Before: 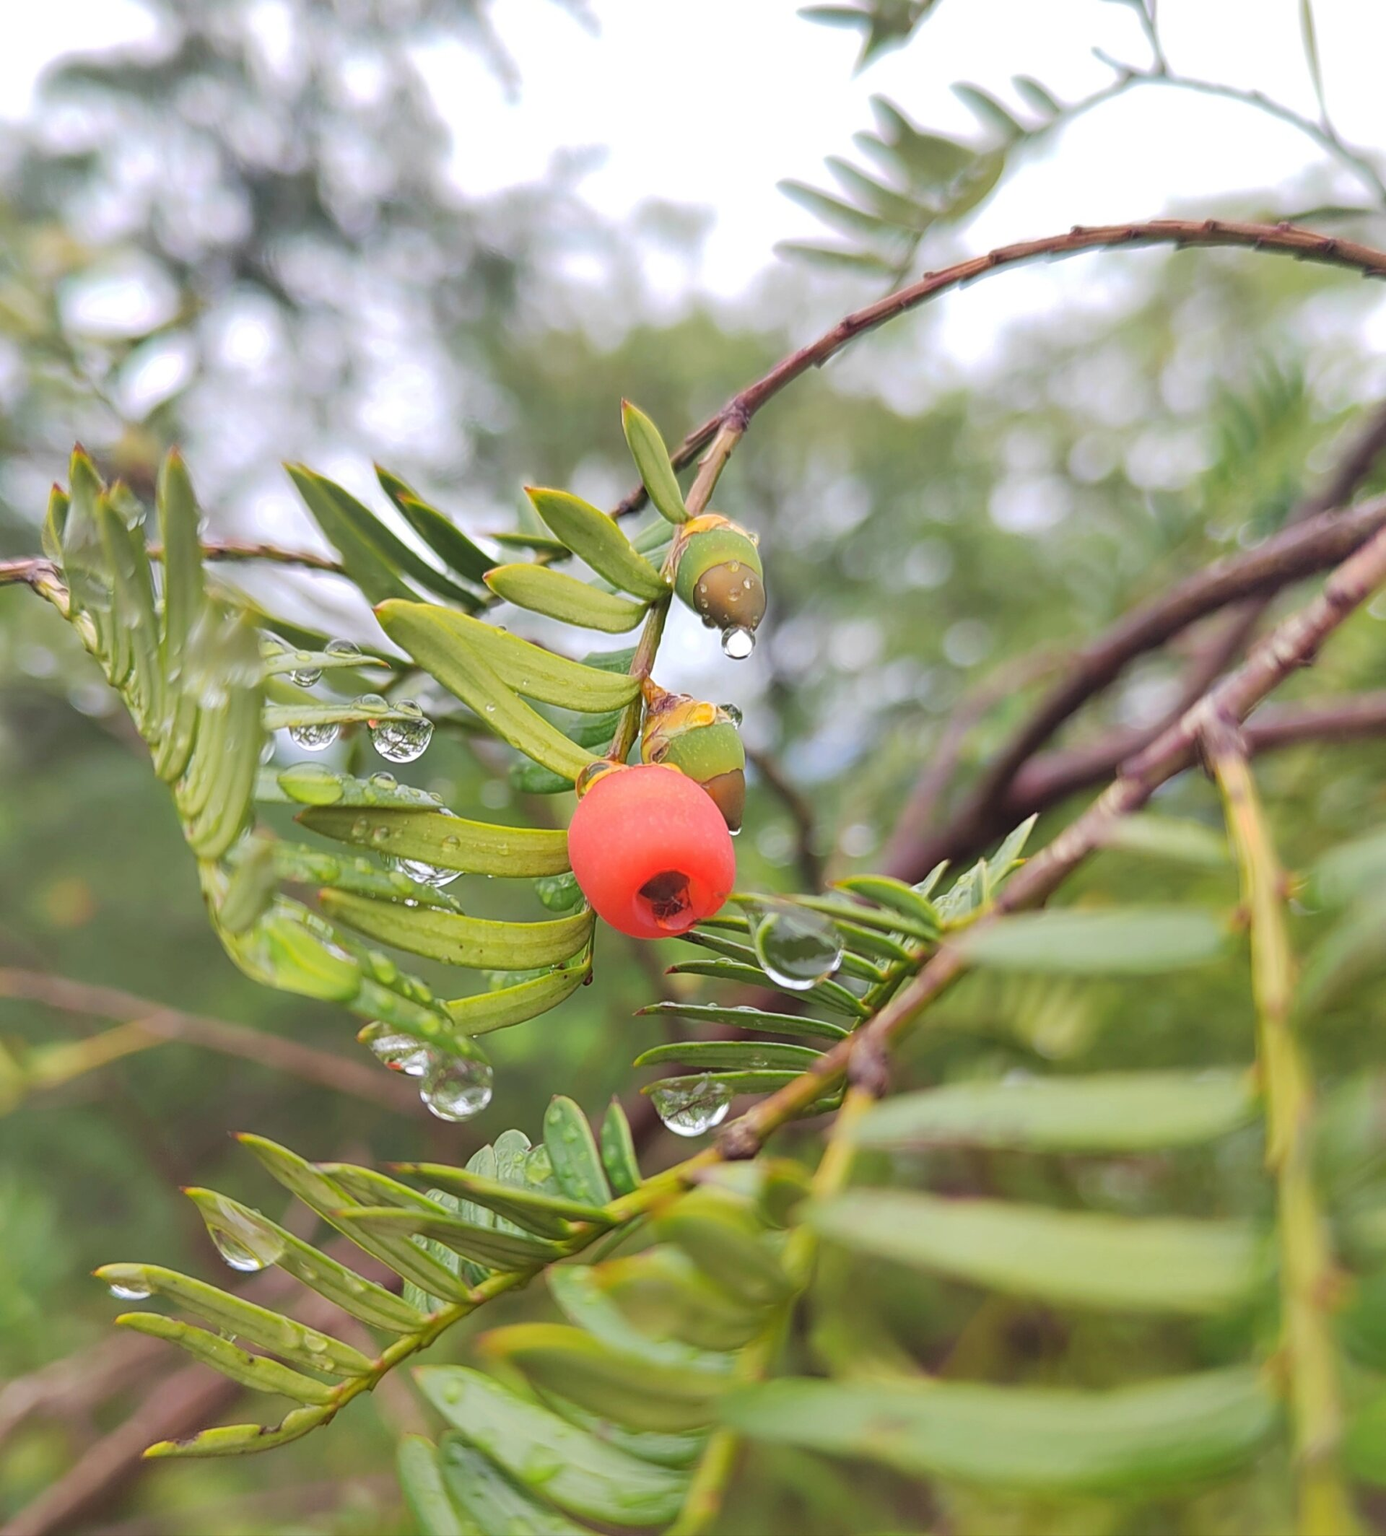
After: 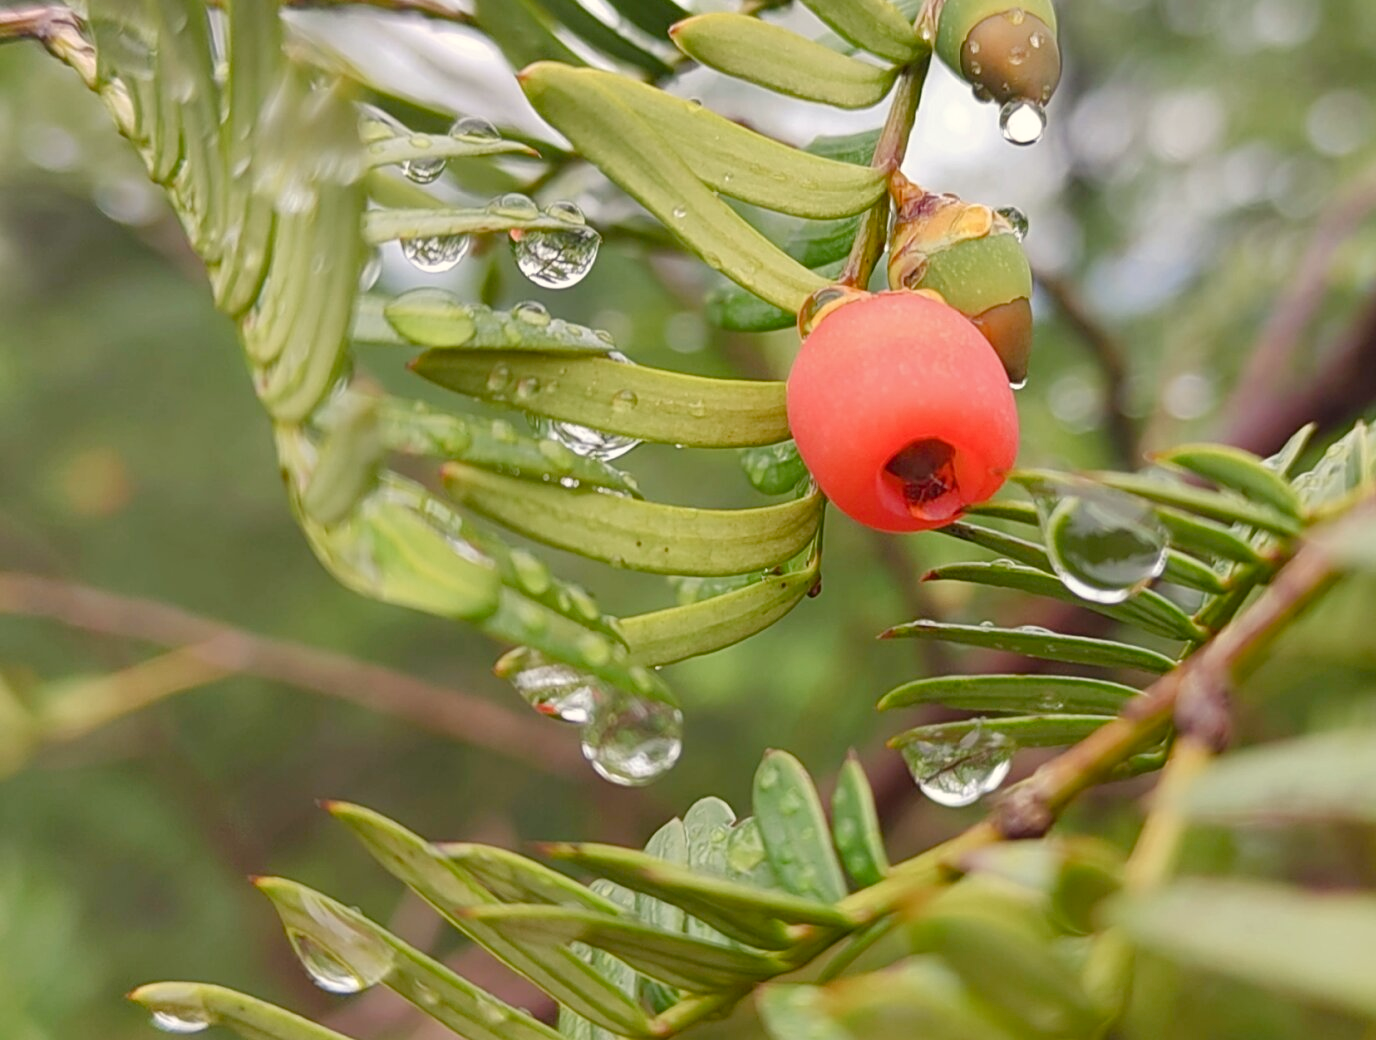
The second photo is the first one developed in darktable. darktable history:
color balance rgb: power › chroma 0.261%, power › hue 61.9°, highlights gain › chroma 3.045%, highlights gain › hue 77.1°, perceptual saturation grading › global saturation 20%, perceptual saturation grading › highlights -50.183%, perceptual saturation grading › shadows 30.063%
crop: top 36.134%, right 28.288%, bottom 14.952%
